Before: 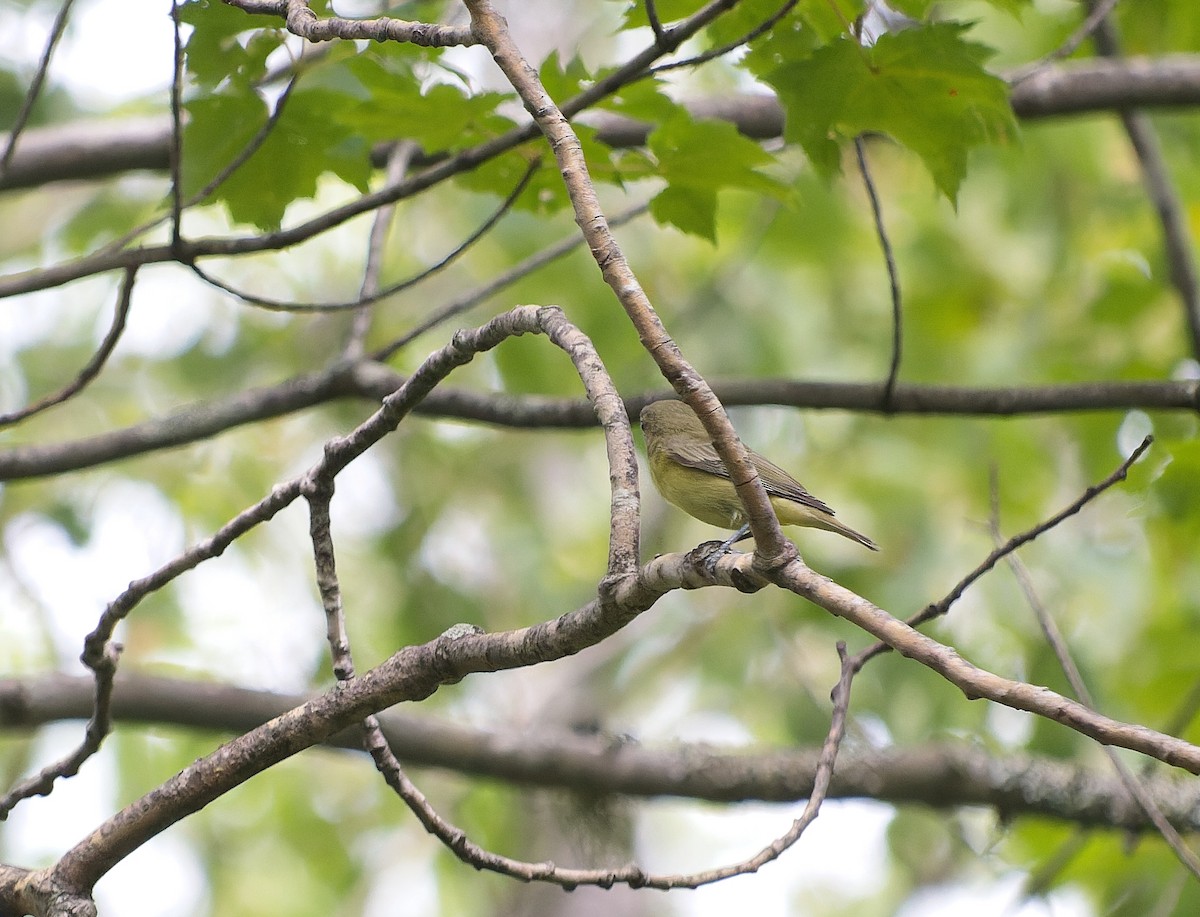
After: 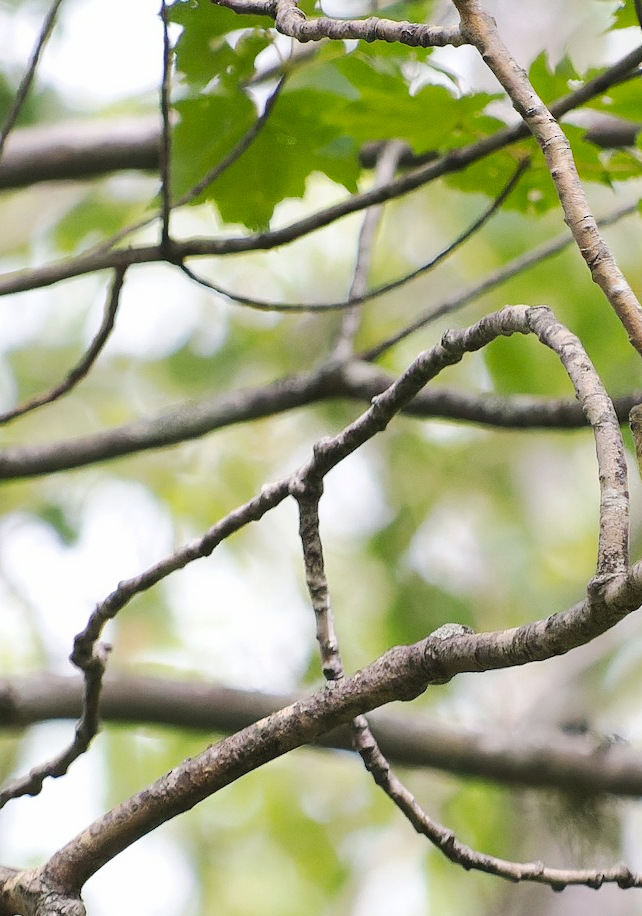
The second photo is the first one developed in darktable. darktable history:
crop: left 0.993%, right 45.462%, bottom 0.086%
tone curve: curves: ch0 [(0, 0.01) (0.037, 0.032) (0.131, 0.108) (0.275, 0.256) (0.483, 0.512) (0.61, 0.665) (0.696, 0.742) (0.792, 0.819) (0.911, 0.925) (0.997, 0.995)]; ch1 [(0, 0) (0.301, 0.3) (0.423, 0.421) (0.492, 0.488) (0.507, 0.503) (0.53, 0.532) (0.573, 0.586) (0.683, 0.702) (0.746, 0.77) (1, 1)]; ch2 [(0, 0) (0.246, 0.233) (0.36, 0.352) (0.415, 0.415) (0.485, 0.487) (0.502, 0.504) (0.525, 0.518) (0.539, 0.539) (0.587, 0.594) (0.636, 0.652) (0.711, 0.729) (0.845, 0.855) (0.998, 0.977)], preserve colors none
